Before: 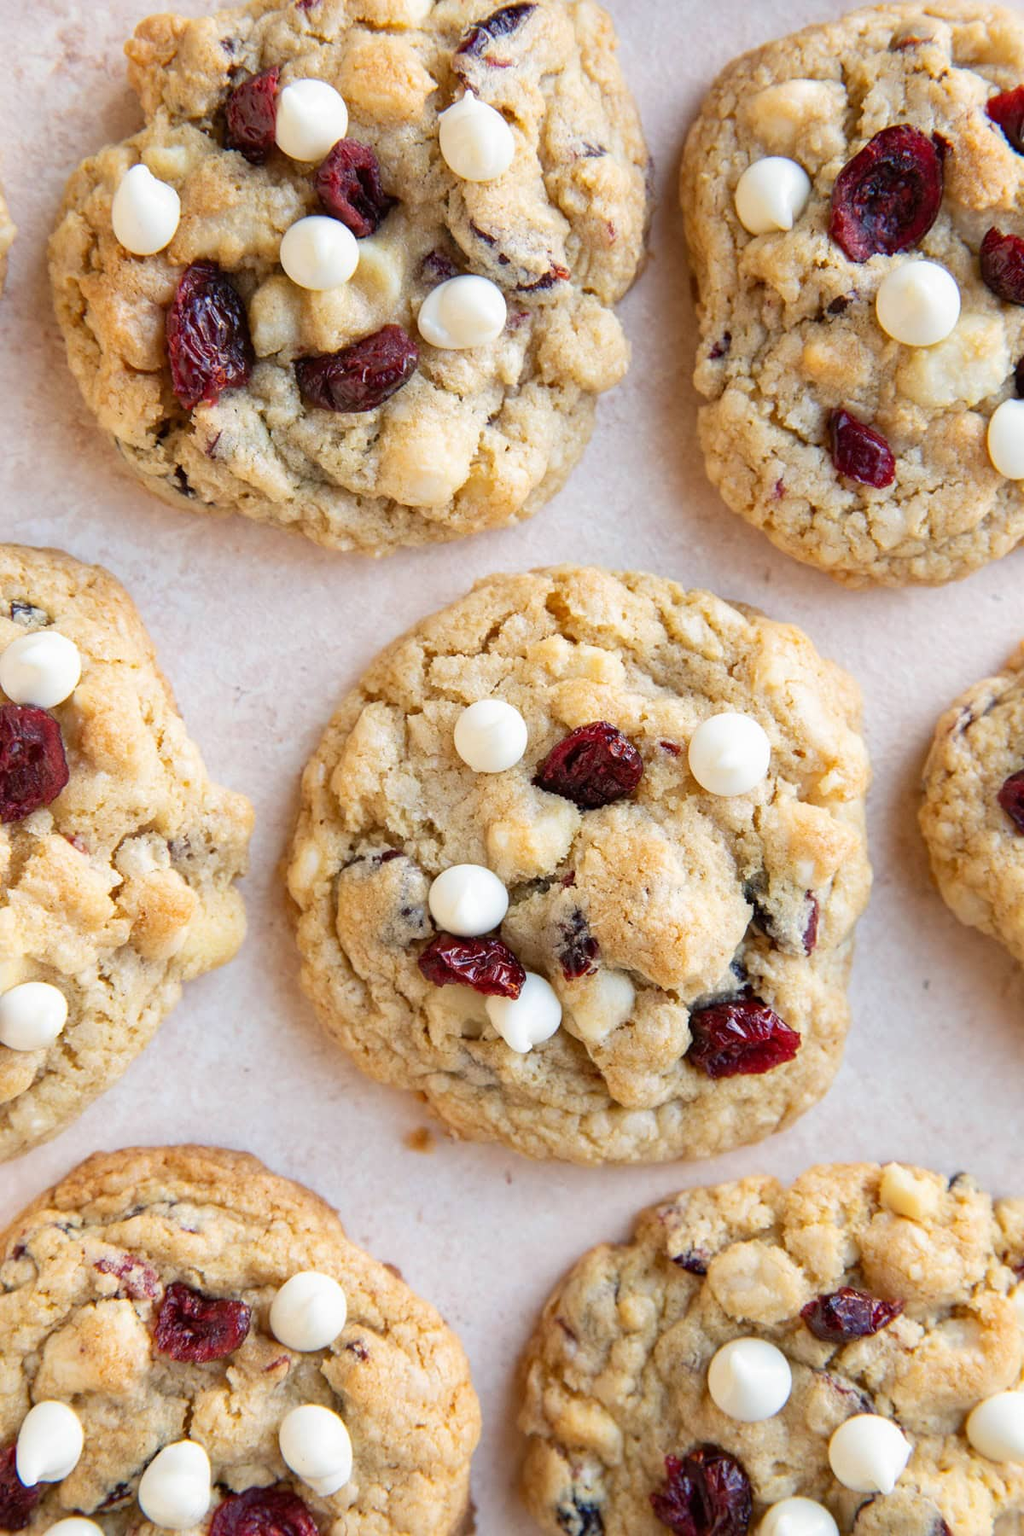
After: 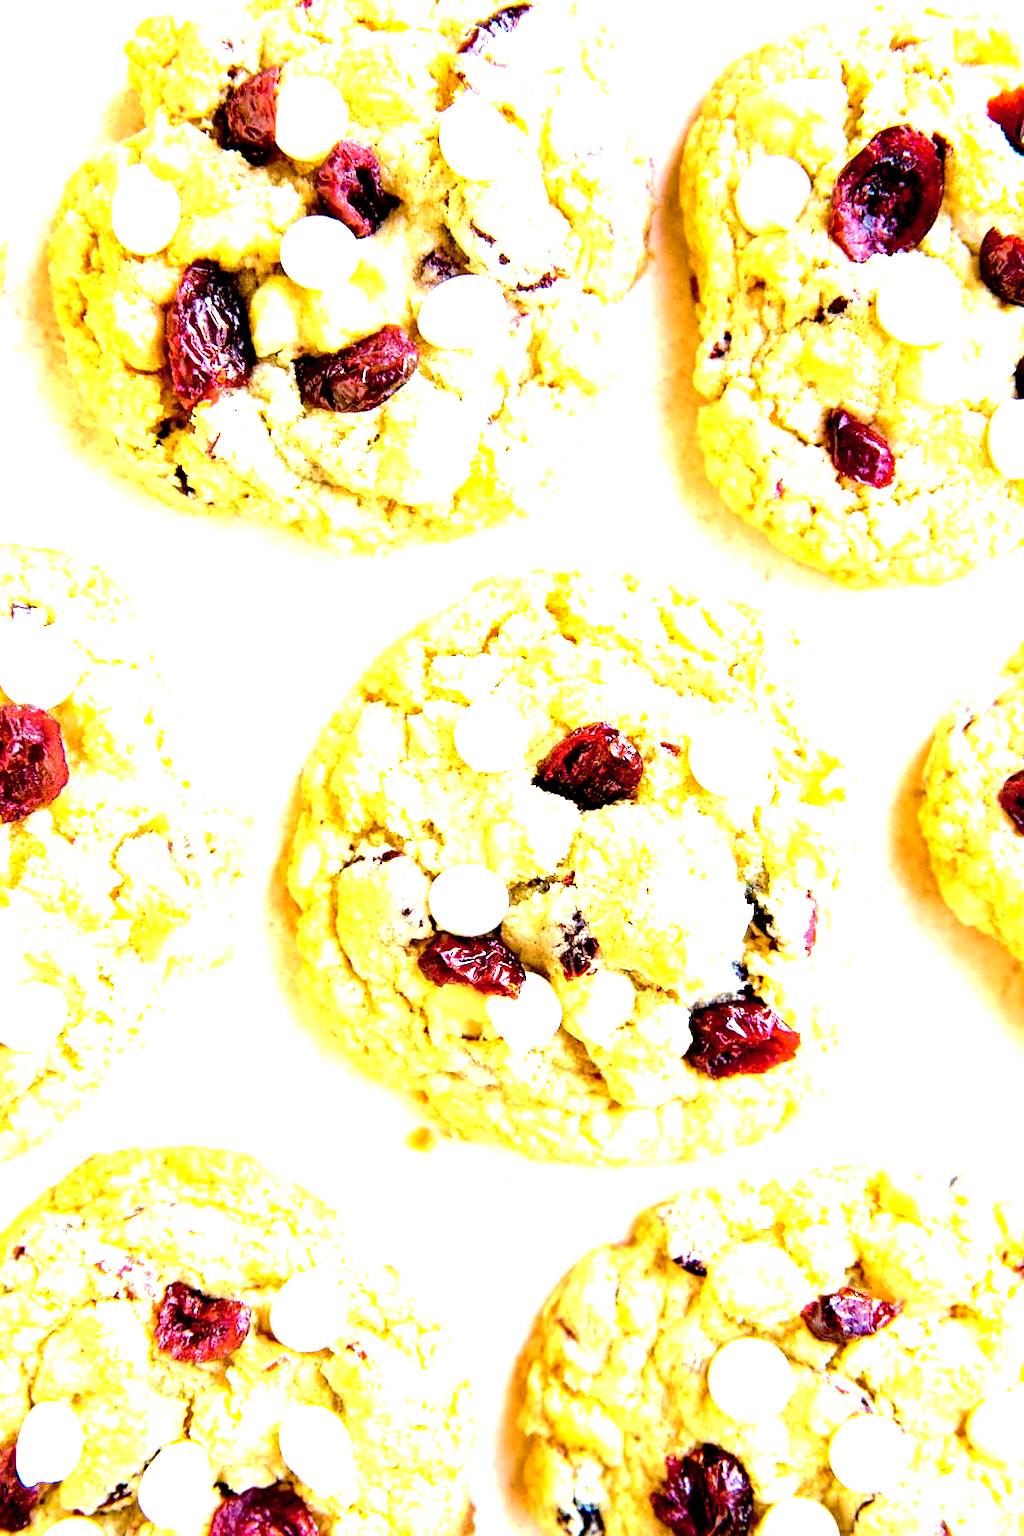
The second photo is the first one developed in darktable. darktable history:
color balance rgb: perceptual saturation grading › global saturation 30.249%, global vibrance 45.111%
contrast brightness saturation: contrast 0.06, brightness -0.01, saturation -0.241
tone equalizer: -8 EV -0.727 EV, -7 EV -0.68 EV, -6 EV -0.561 EV, -5 EV -0.361 EV, -3 EV 0.398 EV, -2 EV 0.6 EV, -1 EV 0.681 EV, +0 EV 0.738 EV, mask exposure compensation -0.515 EV
exposure: black level correction 0.015, exposure 1.79 EV, compensate highlight preservation false
